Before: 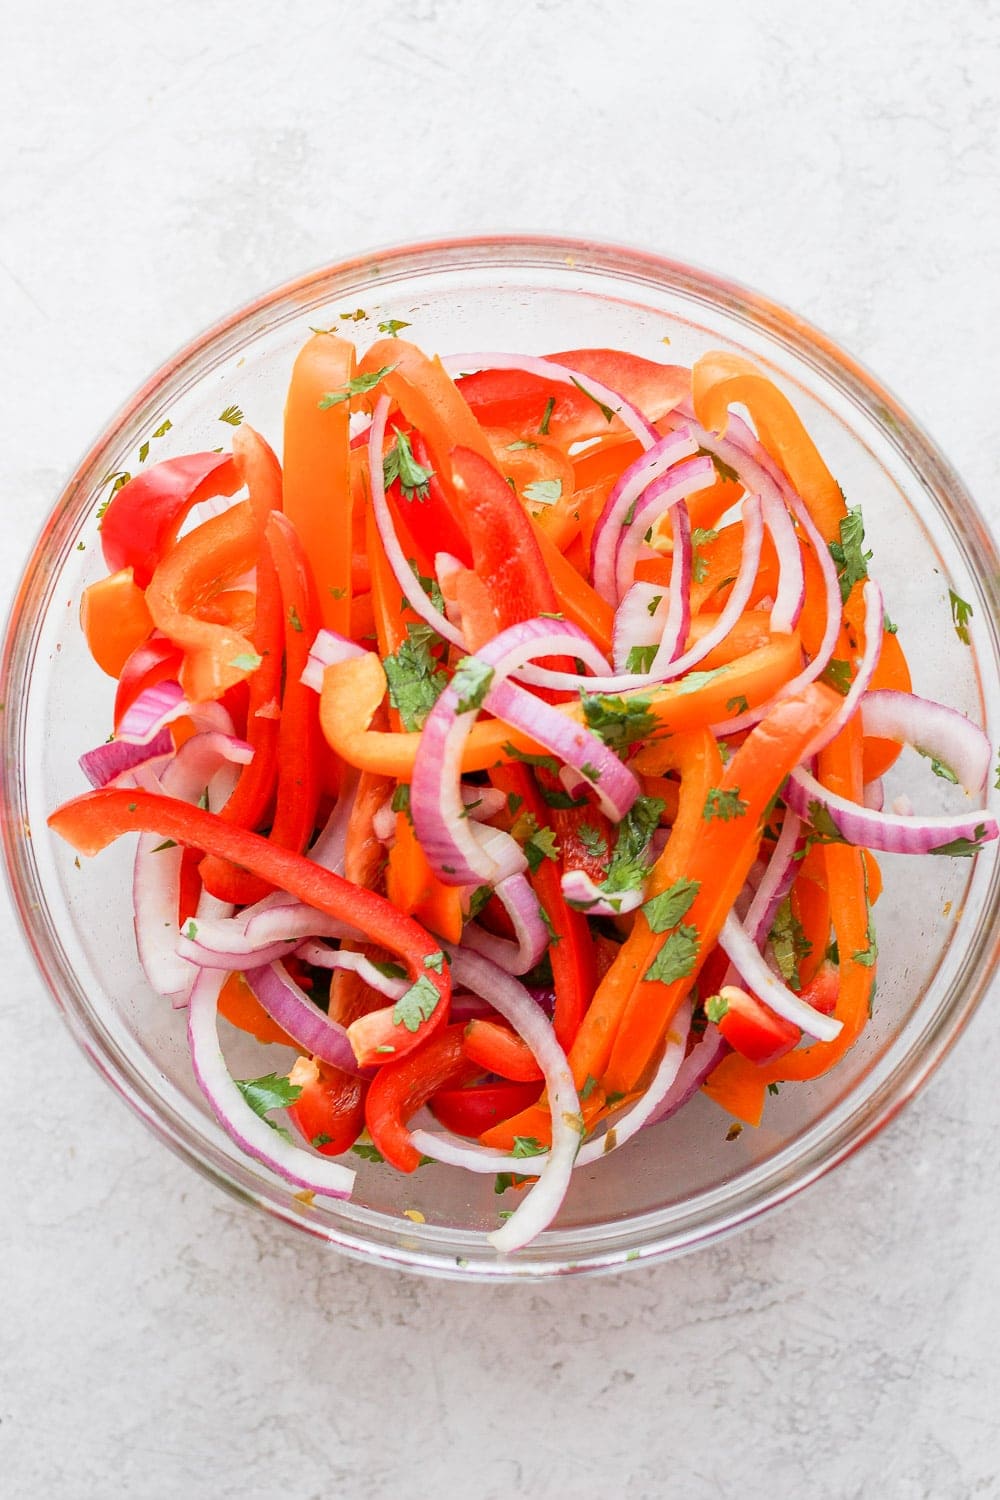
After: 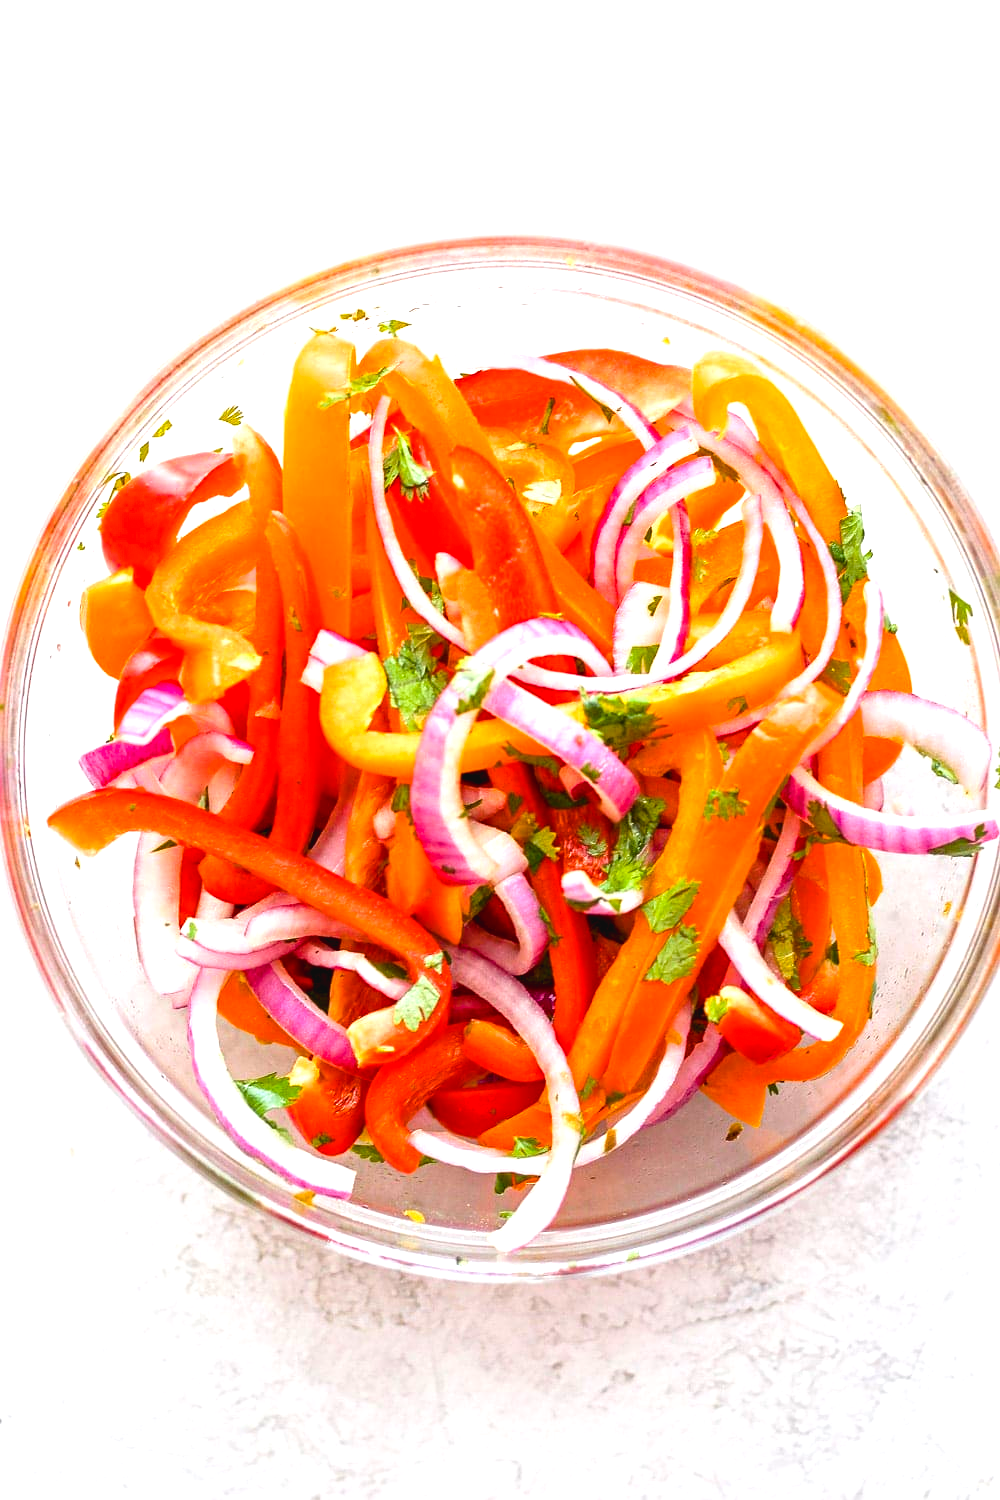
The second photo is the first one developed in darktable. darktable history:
levels: black 0.019%, levels [0, 0.492, 0.984]
color balance rgb: shadows lift › luminance -9.698%, global offset › luminance 0.475%, global offset › hue 61.6°, linear chroma grading › global chroma 6.113%, perceptual saturation grading › global saturation 33.923%
exposure: black level correction 0.001, exposure 0.672 EV, compensate highlight preservation false
contrast brightness saturation: saturation -0.058
contrast equalizer: y [[0.5, 0.504, 0.515, 0.527, 0.535, 0.534], [0.5 ×6], [0.491, 0.387, 0.179, 0.068, 0.068, 0.068], [0 ×5, 0.023], [0 ×6]]
